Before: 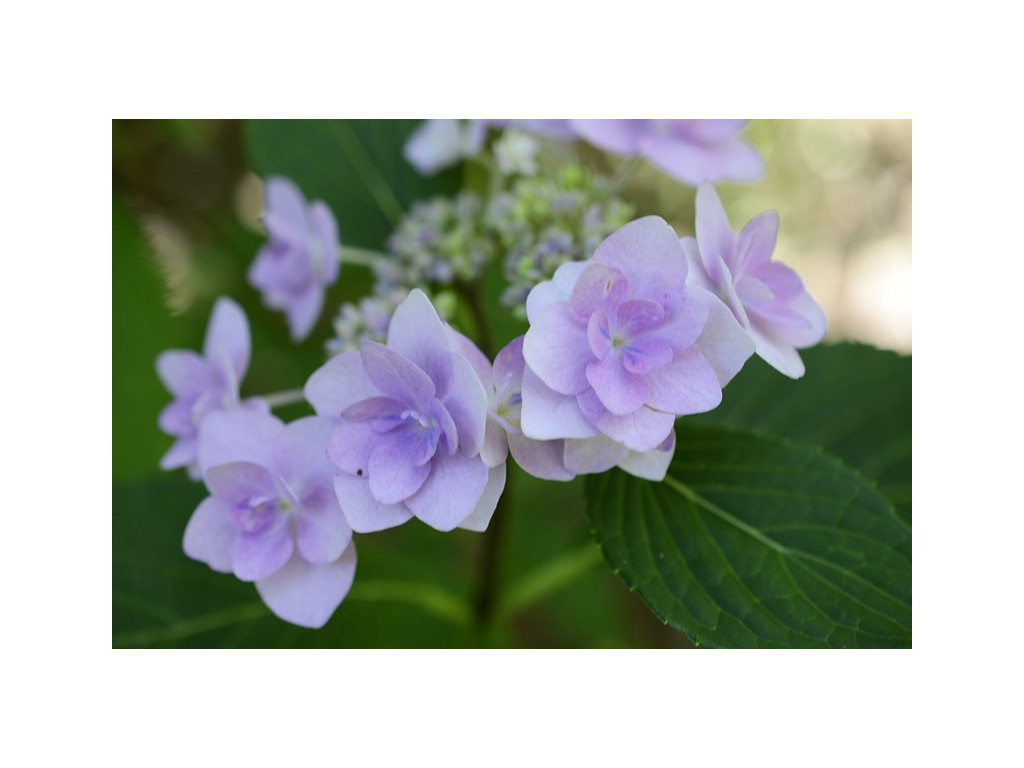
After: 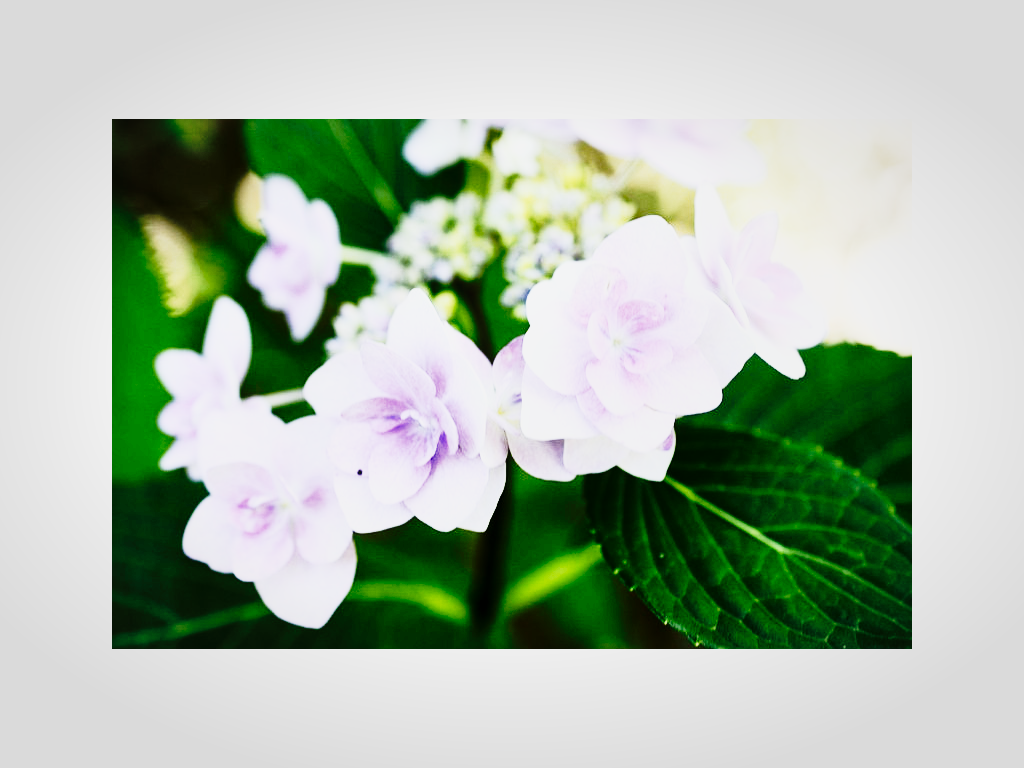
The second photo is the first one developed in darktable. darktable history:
vignetting: fall-off start 71.33%, brightness -0.191, saturation -0.294, width/height ratio 1.335
contrast brightness saturation: contrast 0.29
tone curve: curves: ch0 [(0, 0.014) (0.17, 0.099) (0.398, 0.423) (0.728, 0.808) (0.877, 0.91) (0.99, 0.955)]; ch1 [(0, 0) (0.377, 0.325) (0.493, 0.491) (0.505, 0.504) (0.515, 0.515) (0.554, 0.575) (0.623, 0.643) (0.701, 0.718) (1, 1)]; ch2 [(0, 0) (0.423, 0.453) (0.481, 0.485) (0.501, 0.501) (0.531, 0.527) (0.586, 0.597) (0.663, 0.706) (0.717, 0.753) (1, 0.991)], preserve colors none
color zones: curves: ch1 [(0.238, 0.163) (0.476, 0.2) (0.733, 0.322) (0.848, 0.134)], mix -91.72%
local contrast: mode bilateral grid, contrast 20, coarseness 49, detail 141%, midtone range 0.2
base curve: curves: ch0 [(0, 0) (0.007, 0.004) (0.027, 0.03) (0.046, 0.07) (0.207, 0.54) (0.442, 0.872) (0.673, 0.972) (1, 1)], preserve colors none
shadows and highlights: shadows 25.24, highlights -25.86
